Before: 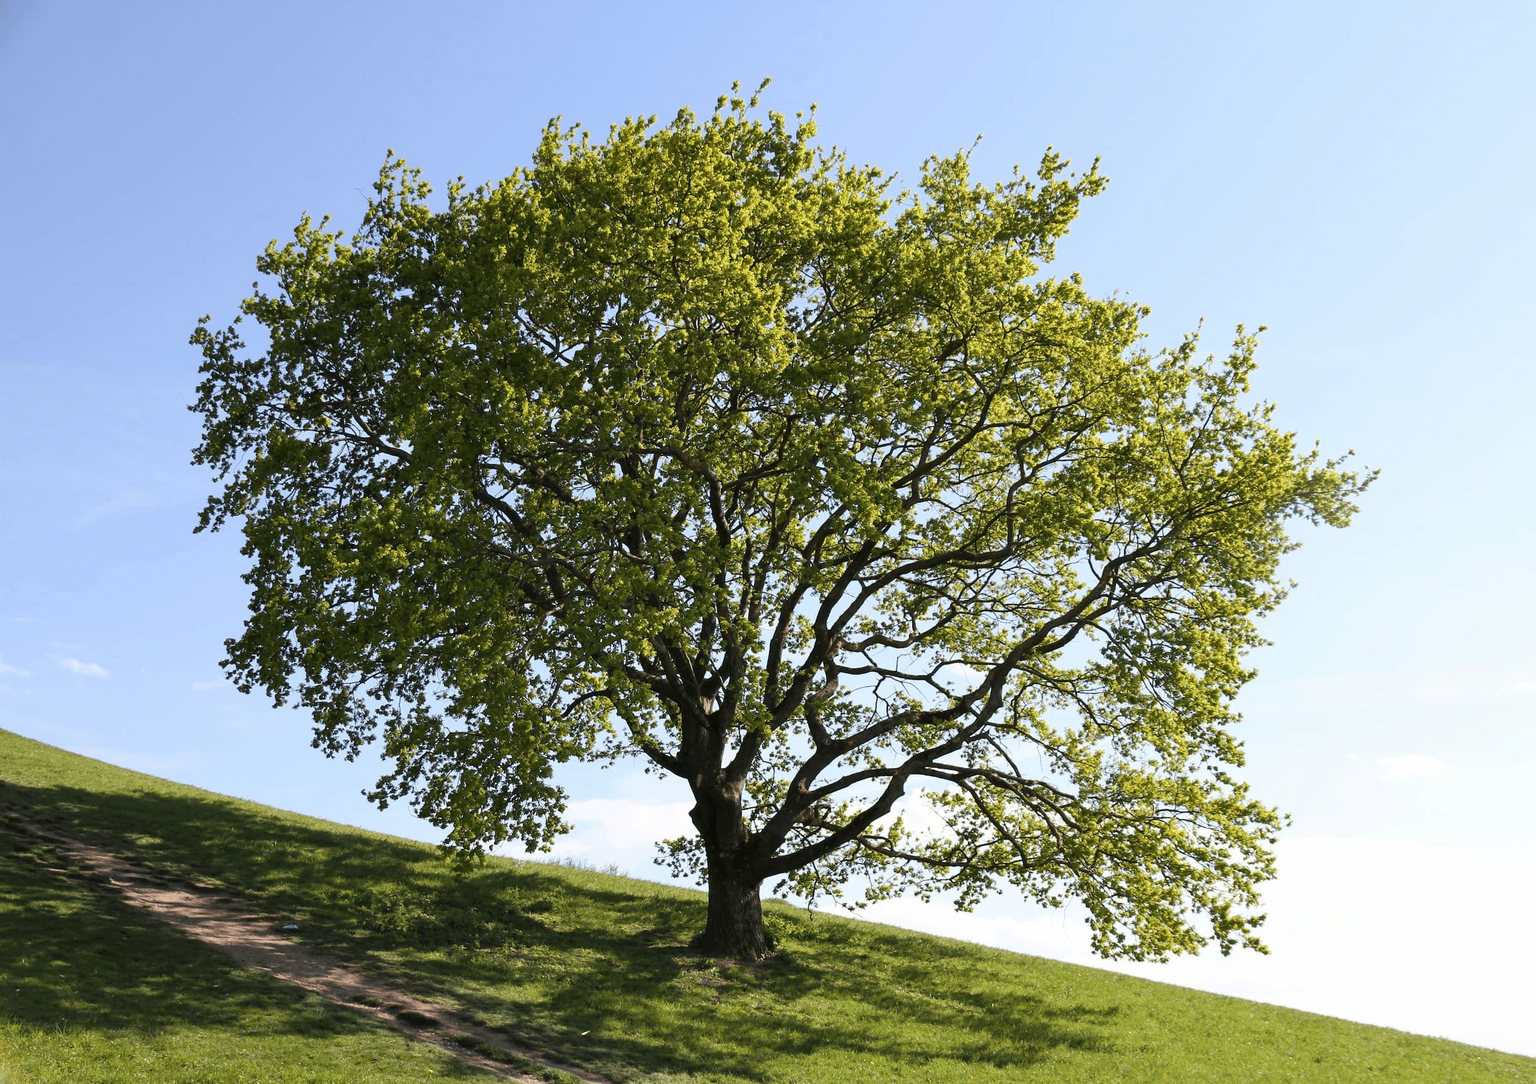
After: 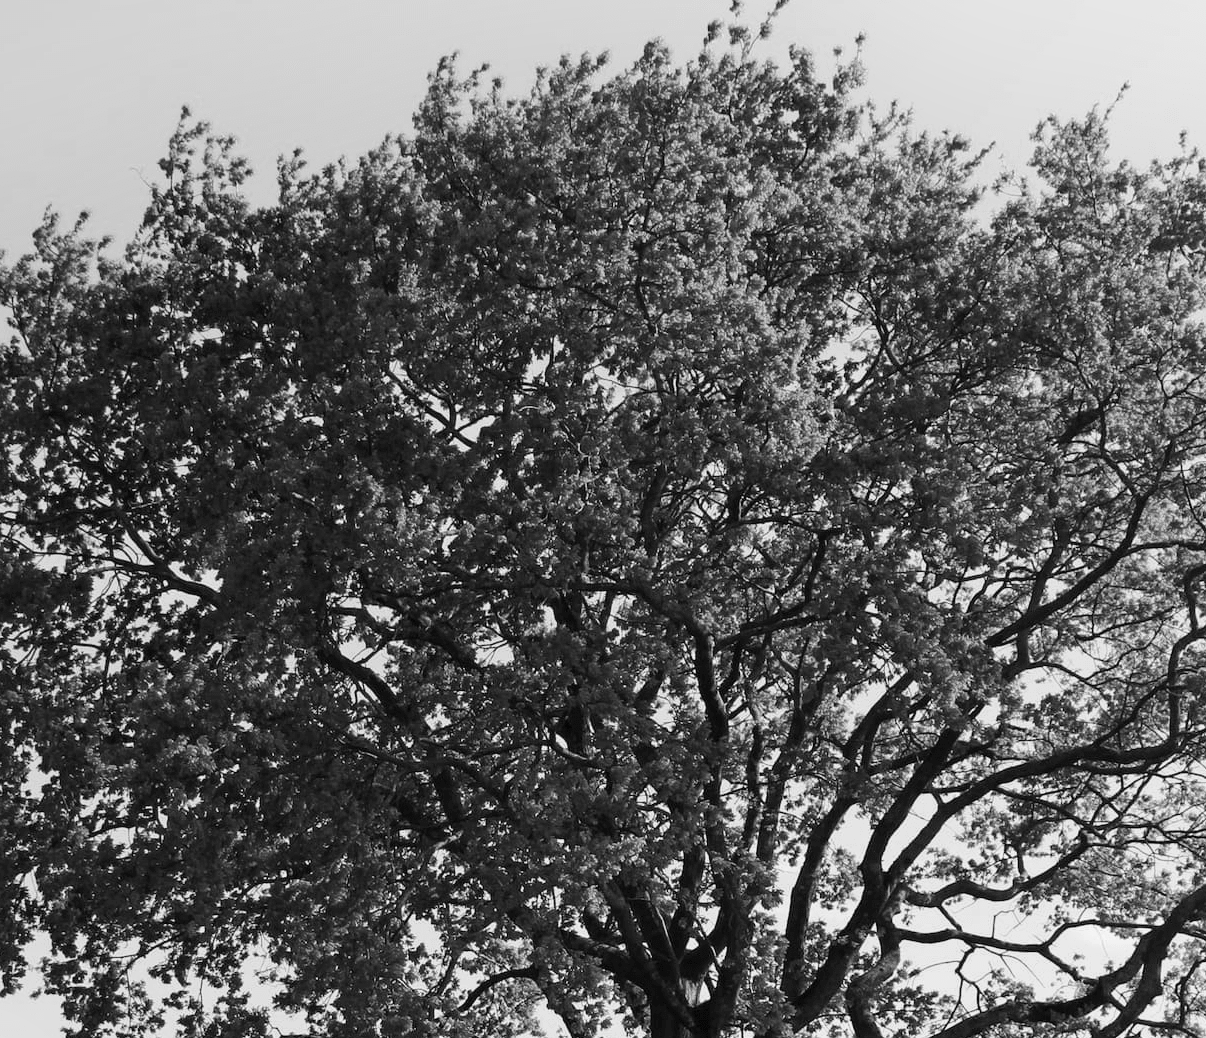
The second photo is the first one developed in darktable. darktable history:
shadows and highlights: shadows -23.08, highlights 46.15, soften with gaussian
white balance: emerald 1
color calibration: output gray [0.21, 0.42, 0.37, 0], gray › normalize channels true, illuminant same as pipeline (D50), adaptation XYZ, x 0.346, y 0.359, gamut compression 0
crop: left 17.835%, top 7.675%, right 32.881%, bottom 32.213%
